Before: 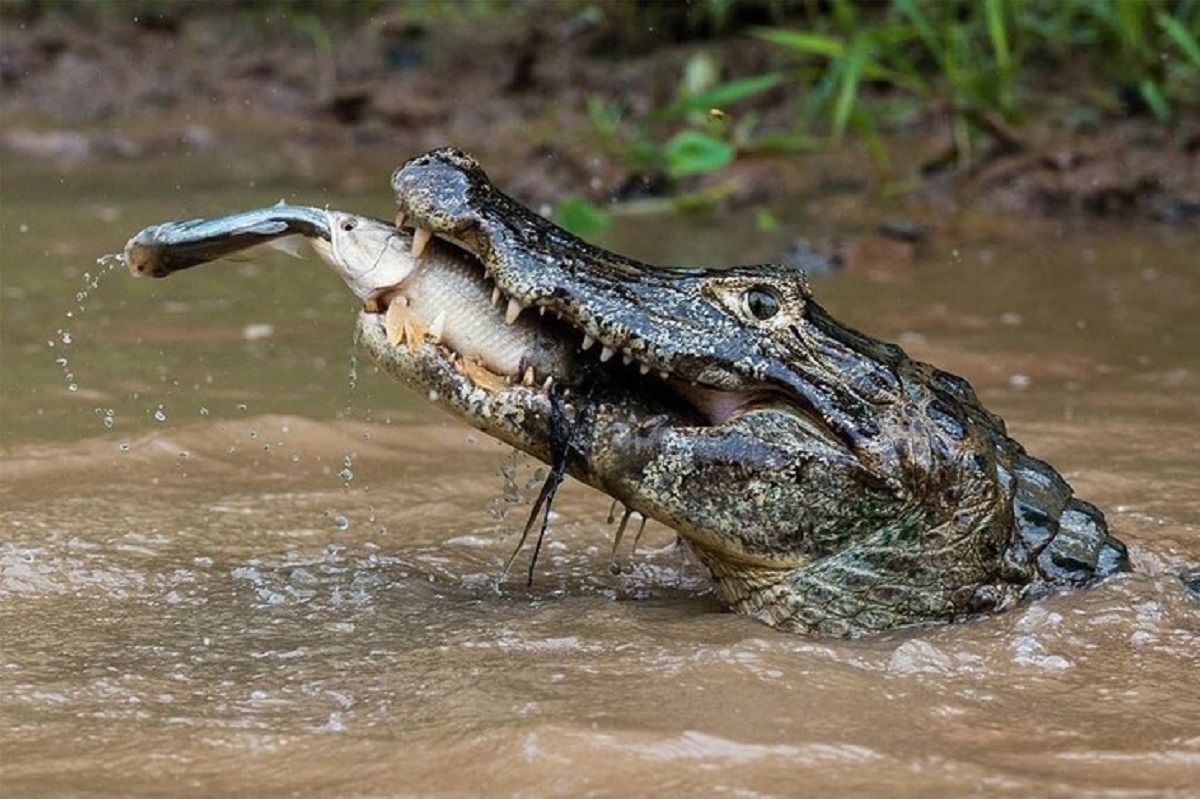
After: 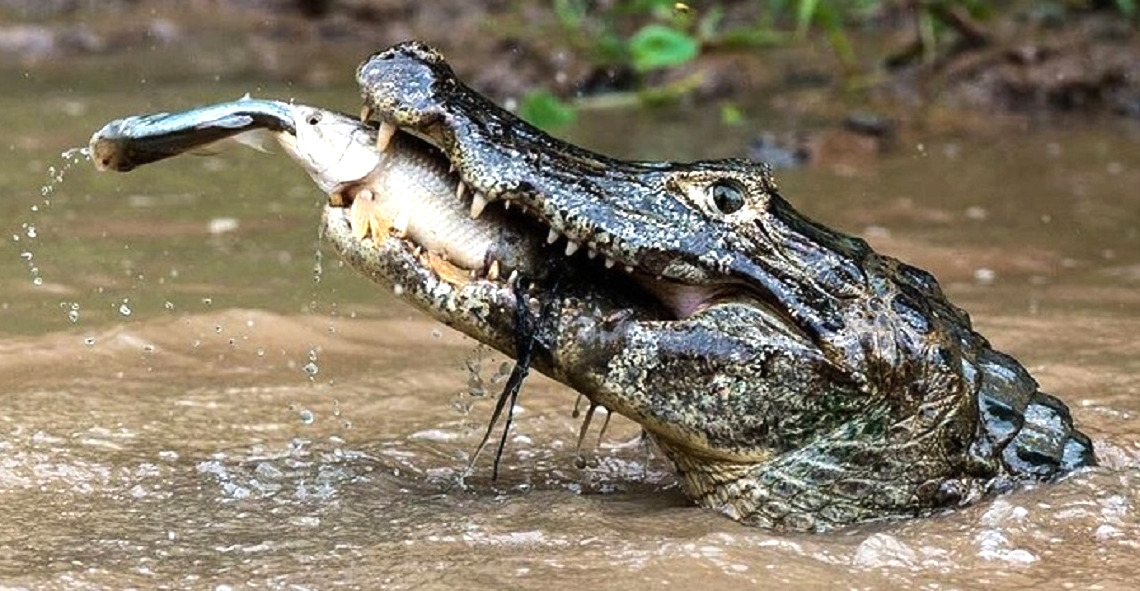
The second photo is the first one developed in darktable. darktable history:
tone equalizer: -8 EV -0.417 EV, -7 EV -0.389 EV, -6 EV -0.333 EV, -5 EV -0.222 EV, -3 EV 0.222 EV, -2 EV 0.333 EV, -1 EV 0.389 EV, +0 EV 0.417 EV, edges refinement/feathering 500, mask exposure compensation -1.57 EV, preserve details no
crop and rotate: left 2.991%, top 13.302%, right 1.981%, bottom 12.636%
exposure: exposure 0.3 EV, compensate highlight preservation false
